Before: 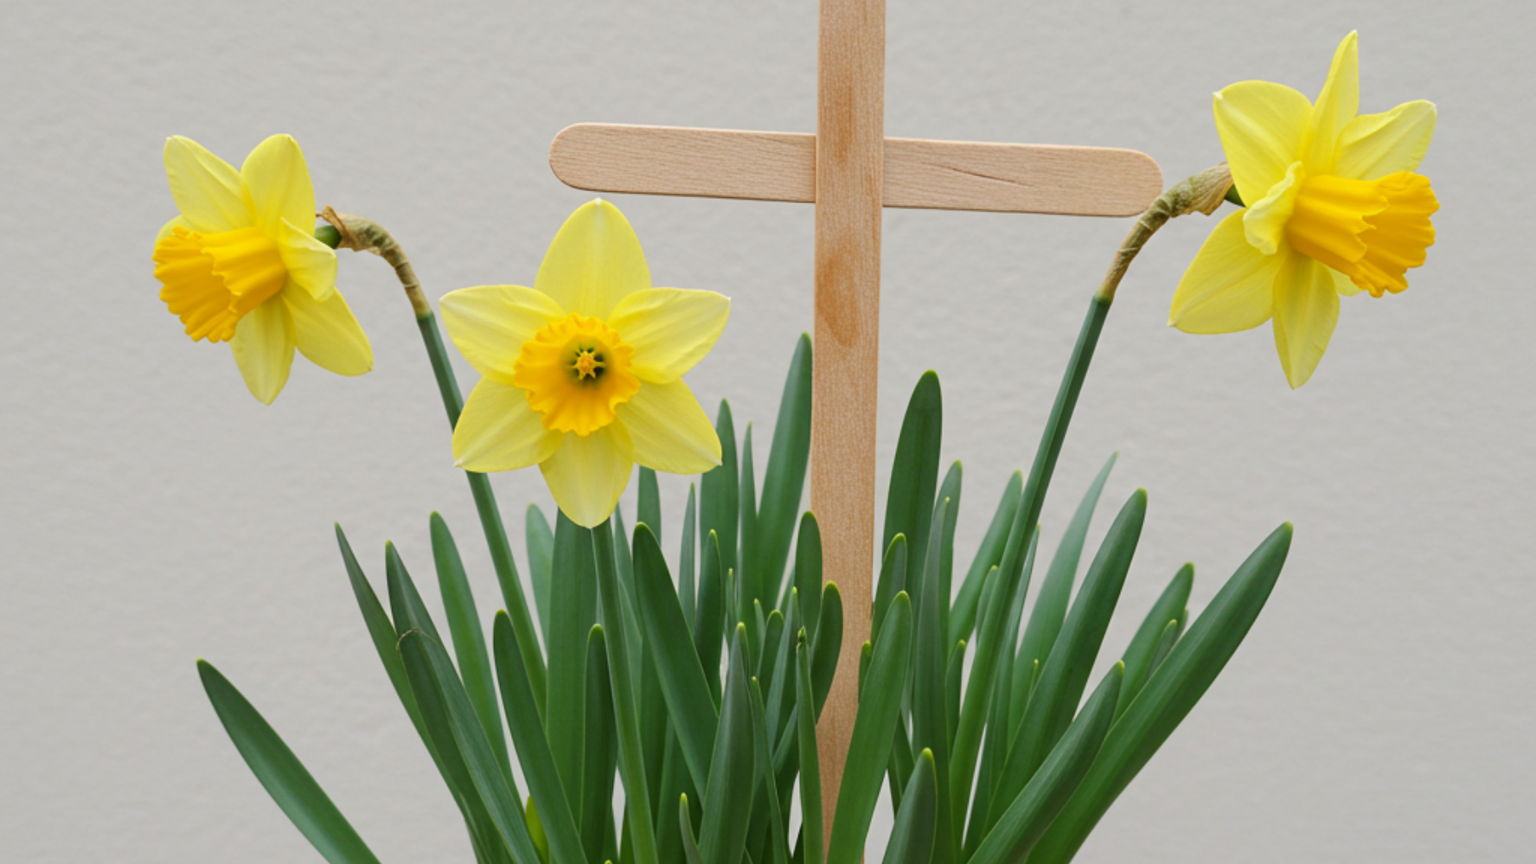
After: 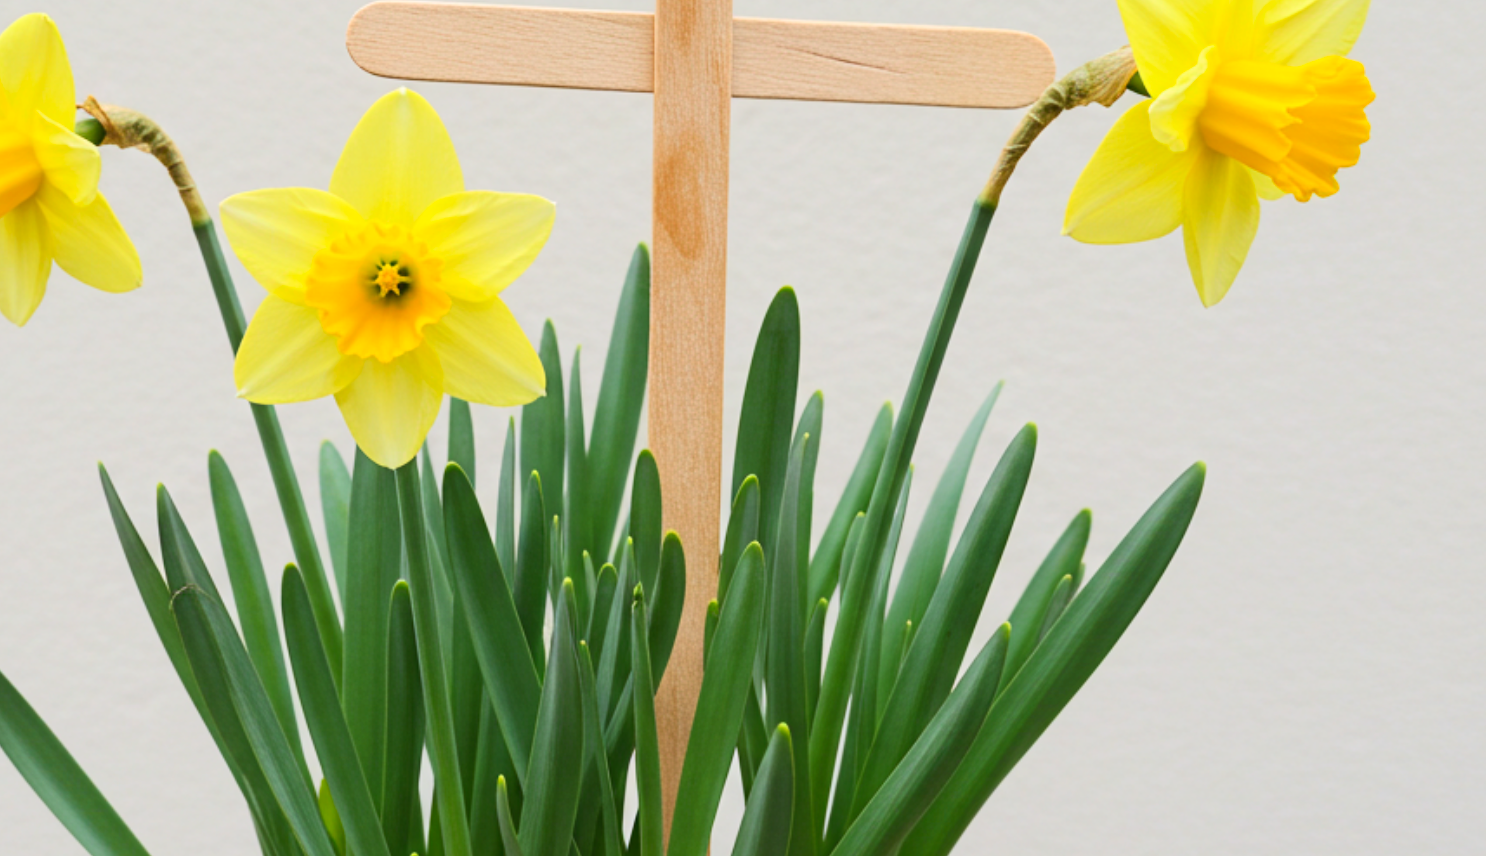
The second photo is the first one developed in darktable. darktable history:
contrast brightness saturation: contrast 0.2, brightness 0.16, saturation 0.22
crop: left 16.315%, top 14.246%
